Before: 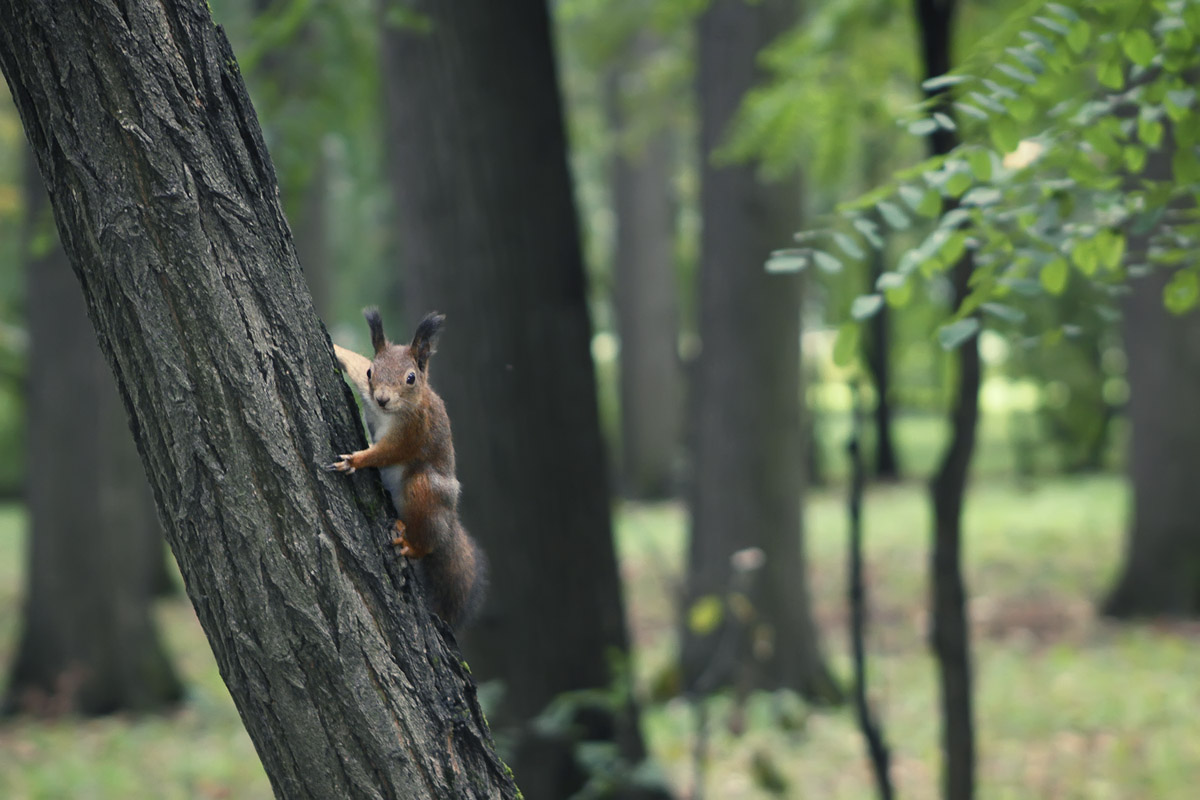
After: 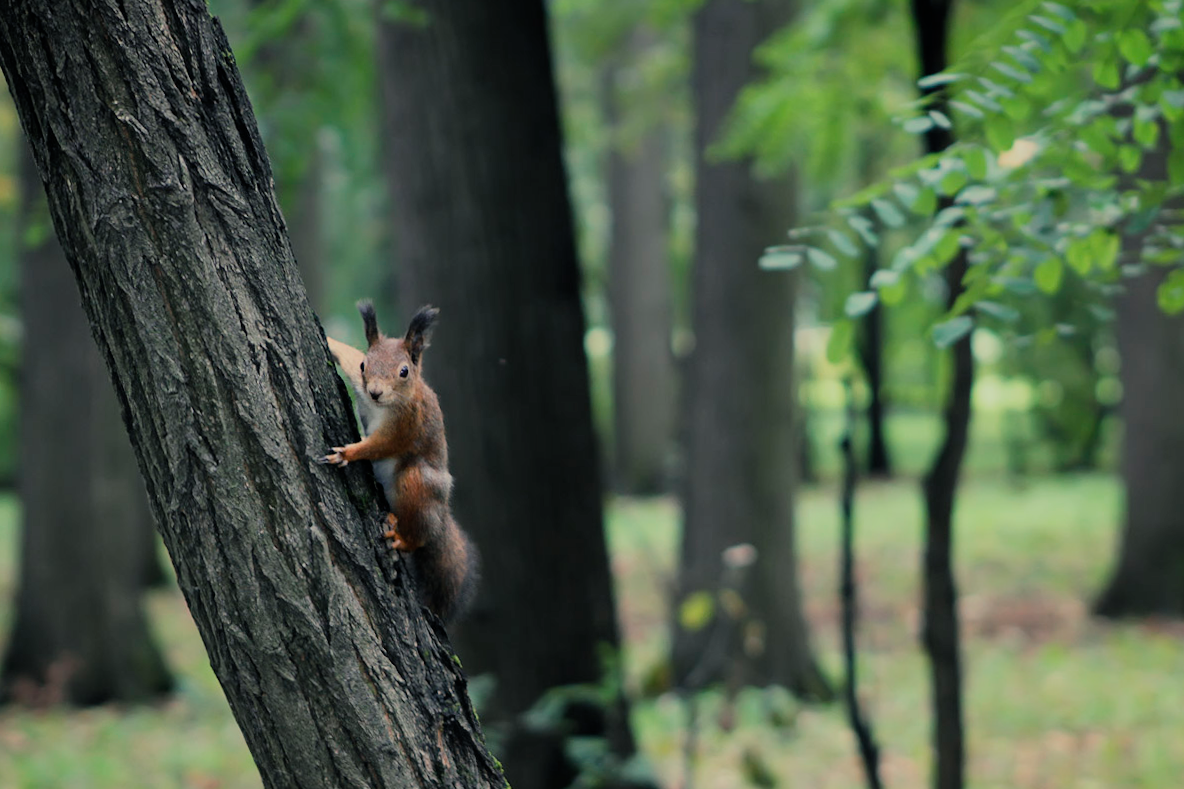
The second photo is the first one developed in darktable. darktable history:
crop and rotate: angle -0.5°
filmic rgb: black relative exposure -7.65 EV, white relative exposure 4.56 EV, hardness 3.61, color science v6 (2022)
